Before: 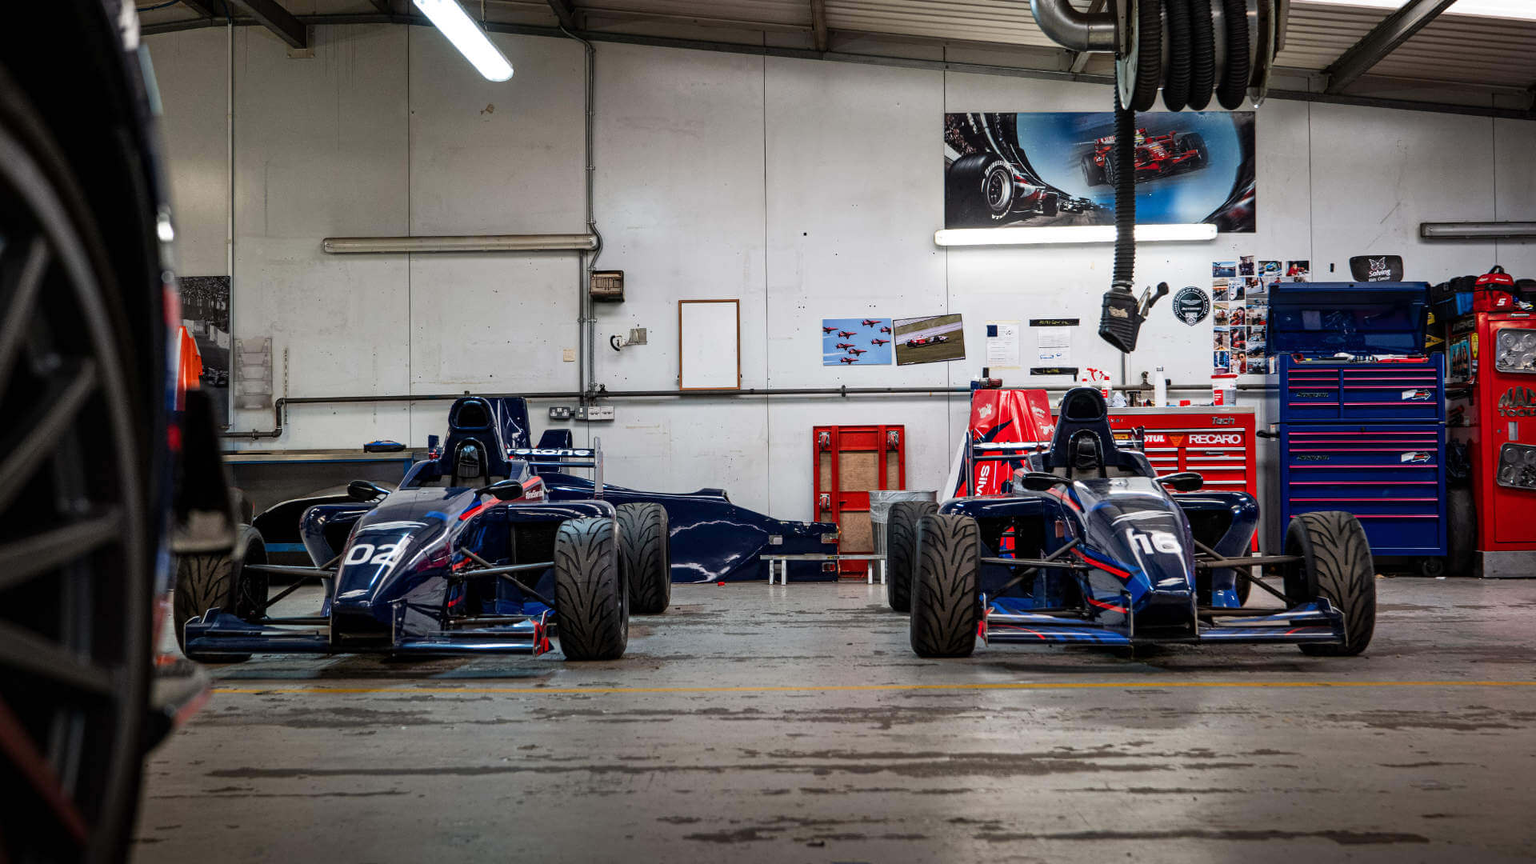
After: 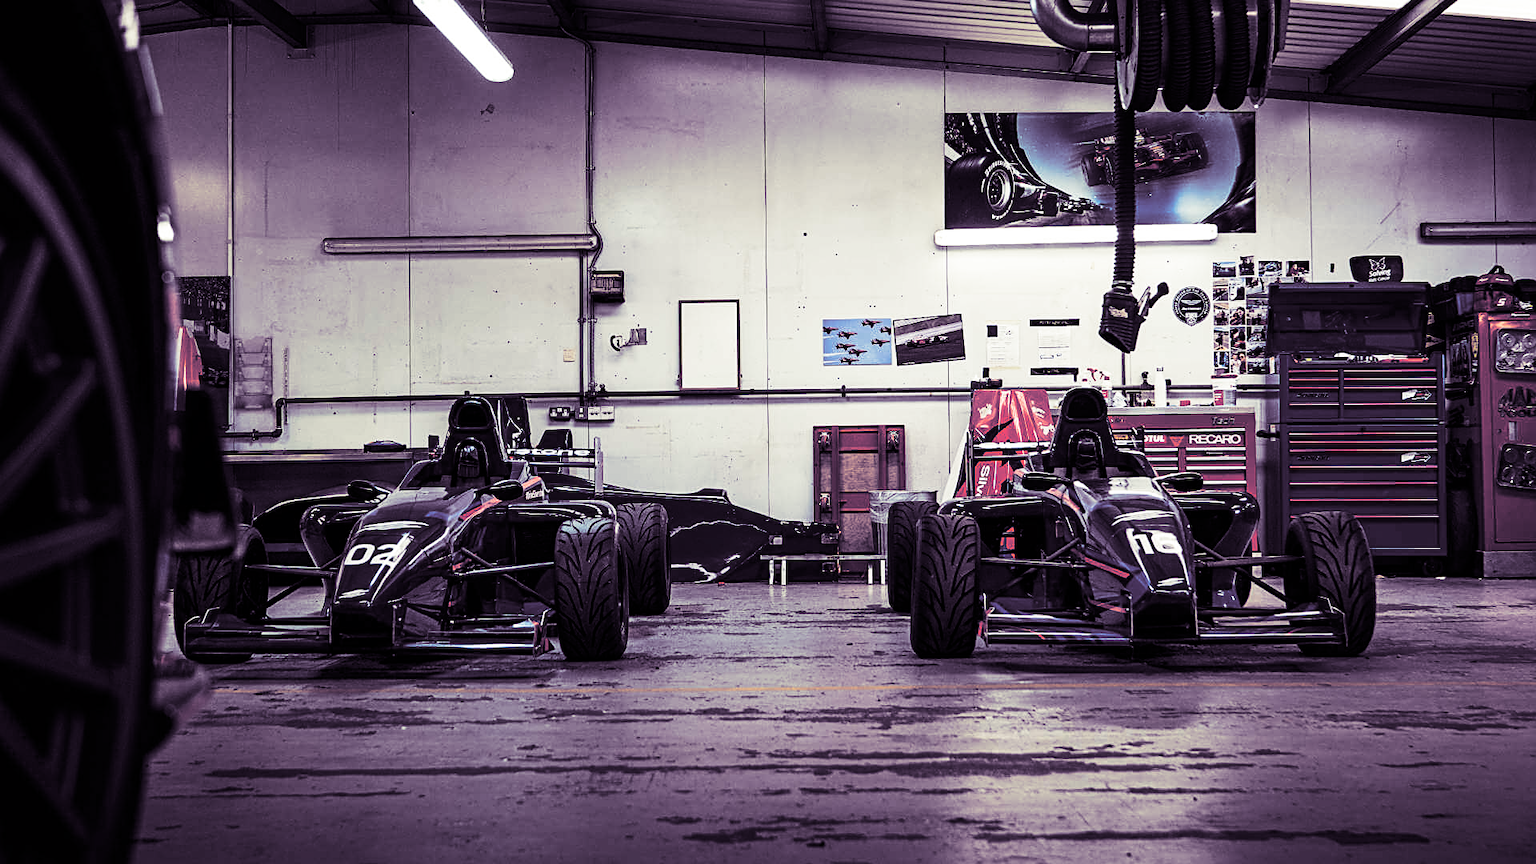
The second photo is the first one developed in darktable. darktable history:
contrast brightness saturation: contrast 0.28
sharpen: on, module defaults
split-toning: shadows › hue 266.4°, shadows › saturation 0.4, highlights › hue 61.2°, highlights › saturation 0.3, compress 0%
